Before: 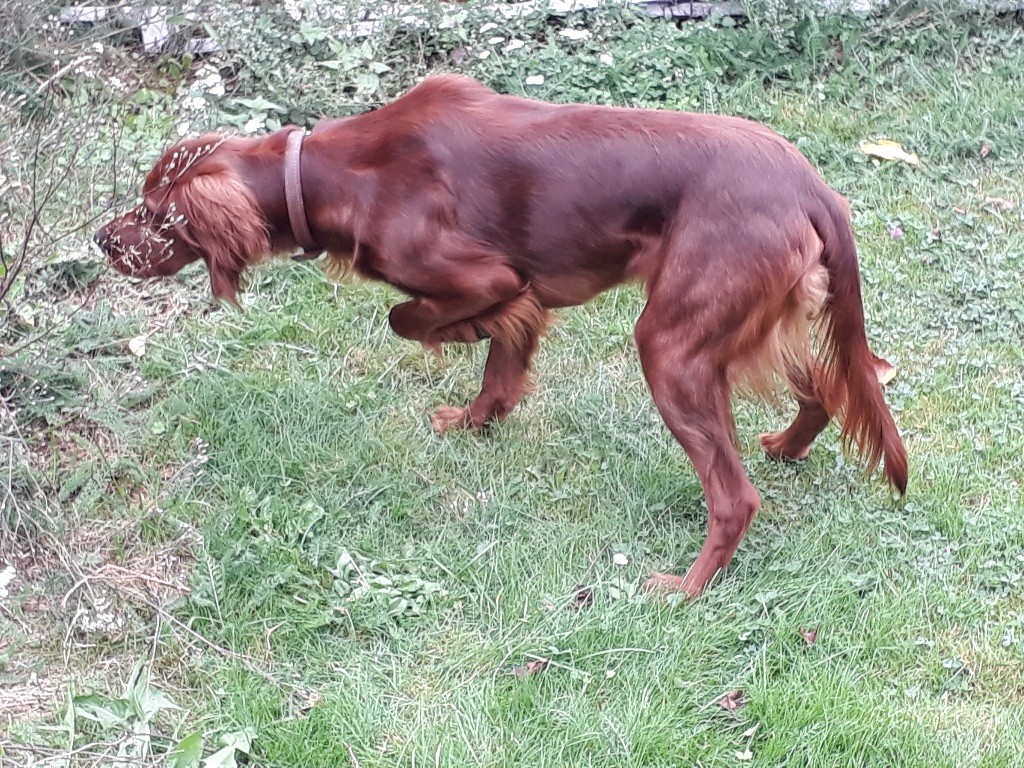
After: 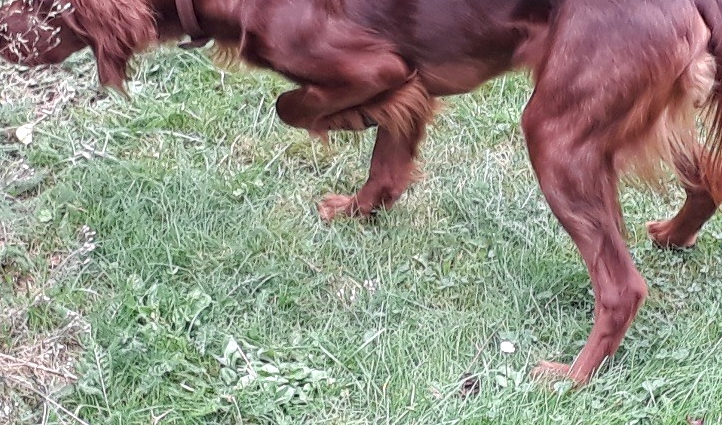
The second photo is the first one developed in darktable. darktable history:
crop: left 11.123%, top 27.61%, right 18.3%, bottom 17.034%
contrast equalizer: octaves 7, y [[0.6 ×6], [0.55 ×6], [0 ×6], [0 ×6], [0 ×6]], mix 0.15
